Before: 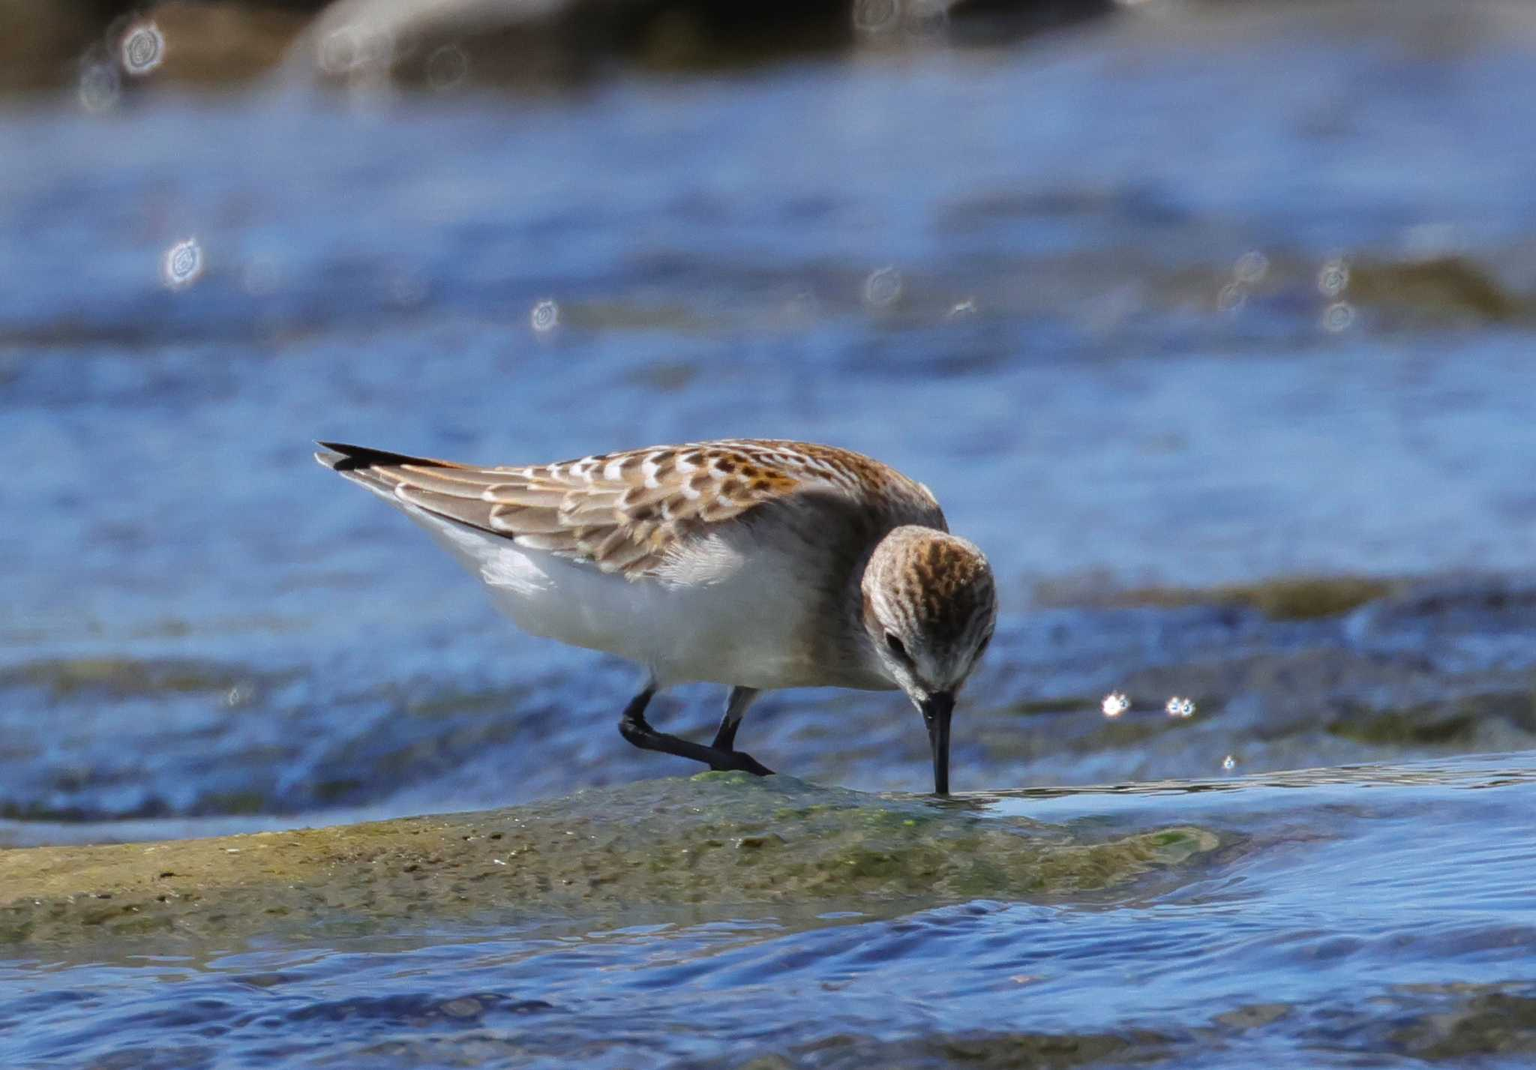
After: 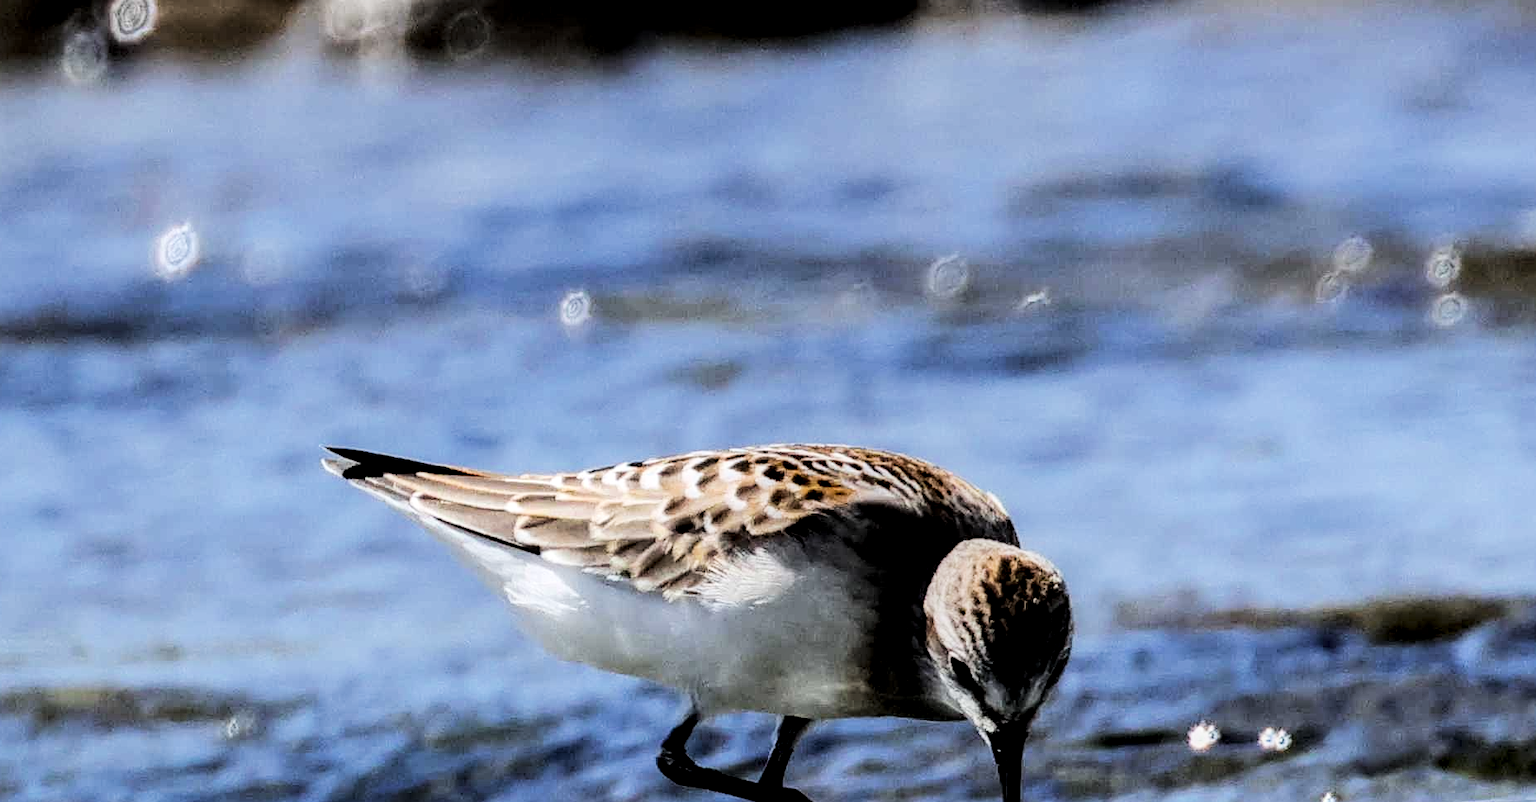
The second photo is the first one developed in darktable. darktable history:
local contrast: shadows 93%, midtone range 0.496
crop: left 1.513%, top 3.408%, right 7.635%, bottom 28.471%
tone equalizer: -8 EV -1.11 EV, -7 EV -0.985 EV, -6 EV -0.881 EV, -5 EV -0.551 EV, -3 EV 0.572 EV, -2 EV 0.853 EV, -1 EV 0.996 EV, +0 EV 1.06 EV, edges refinement/feathering 500, mask exposure compensation -1.57 EV, preserve details no
sharpen: on, module defaults
filmic rgb: black relative exposure -7.5 EV, white relative exposure 4.99 EV, threshold 5.96 EV, hardness 3.3, contrast 1.3, enable highlight reconstruction true
